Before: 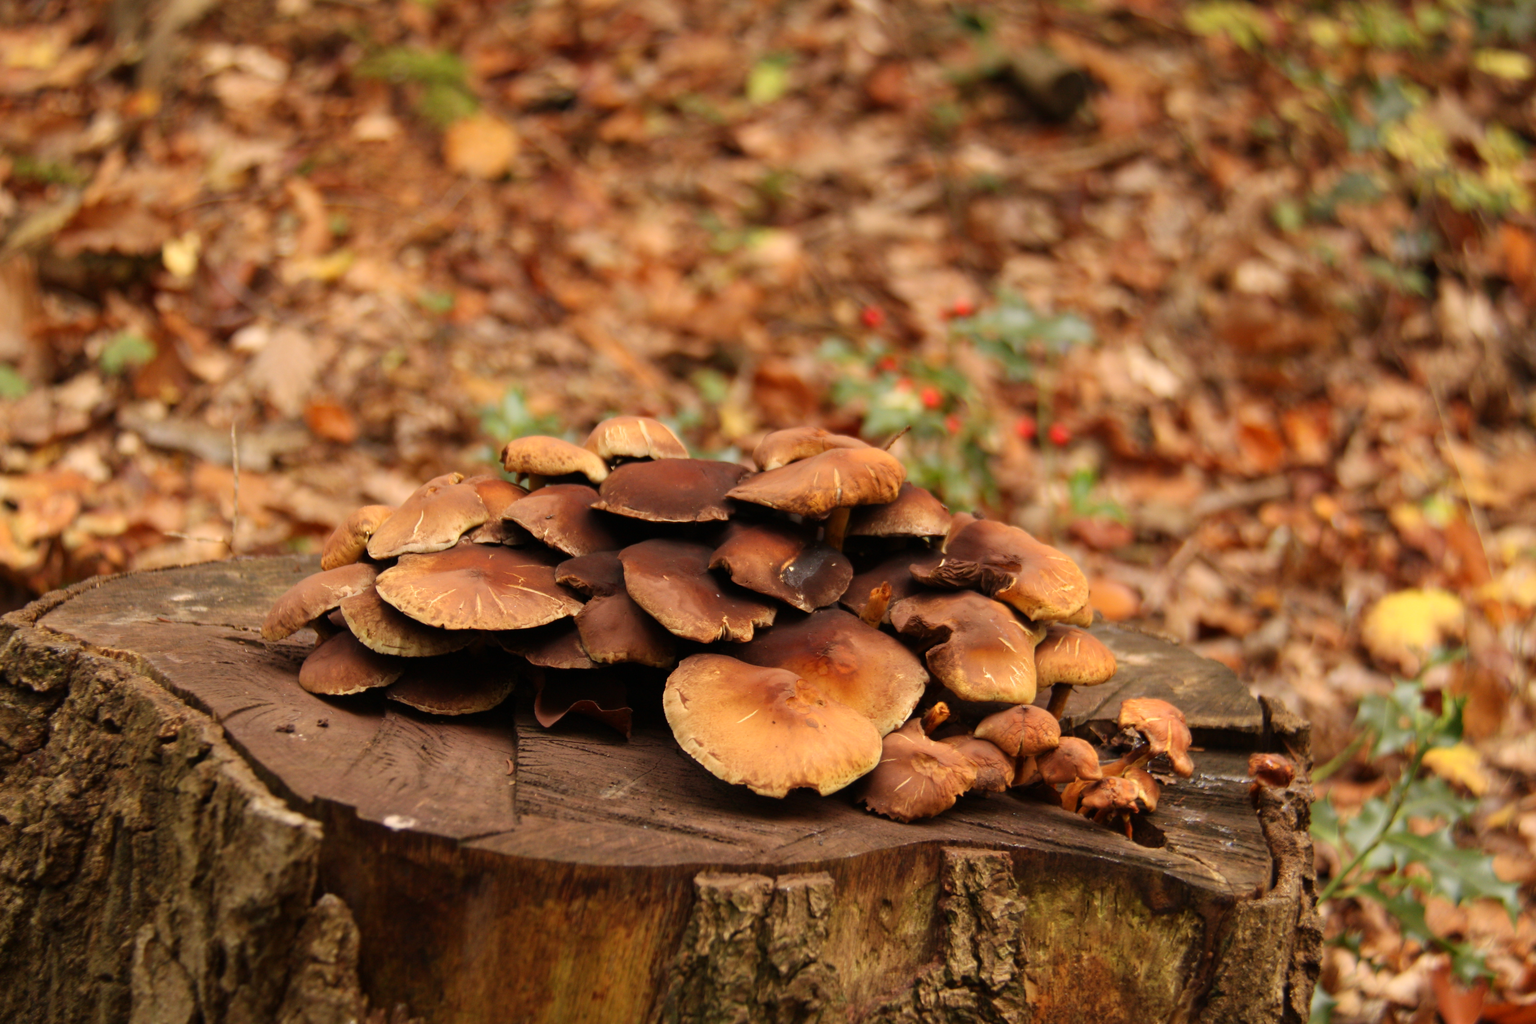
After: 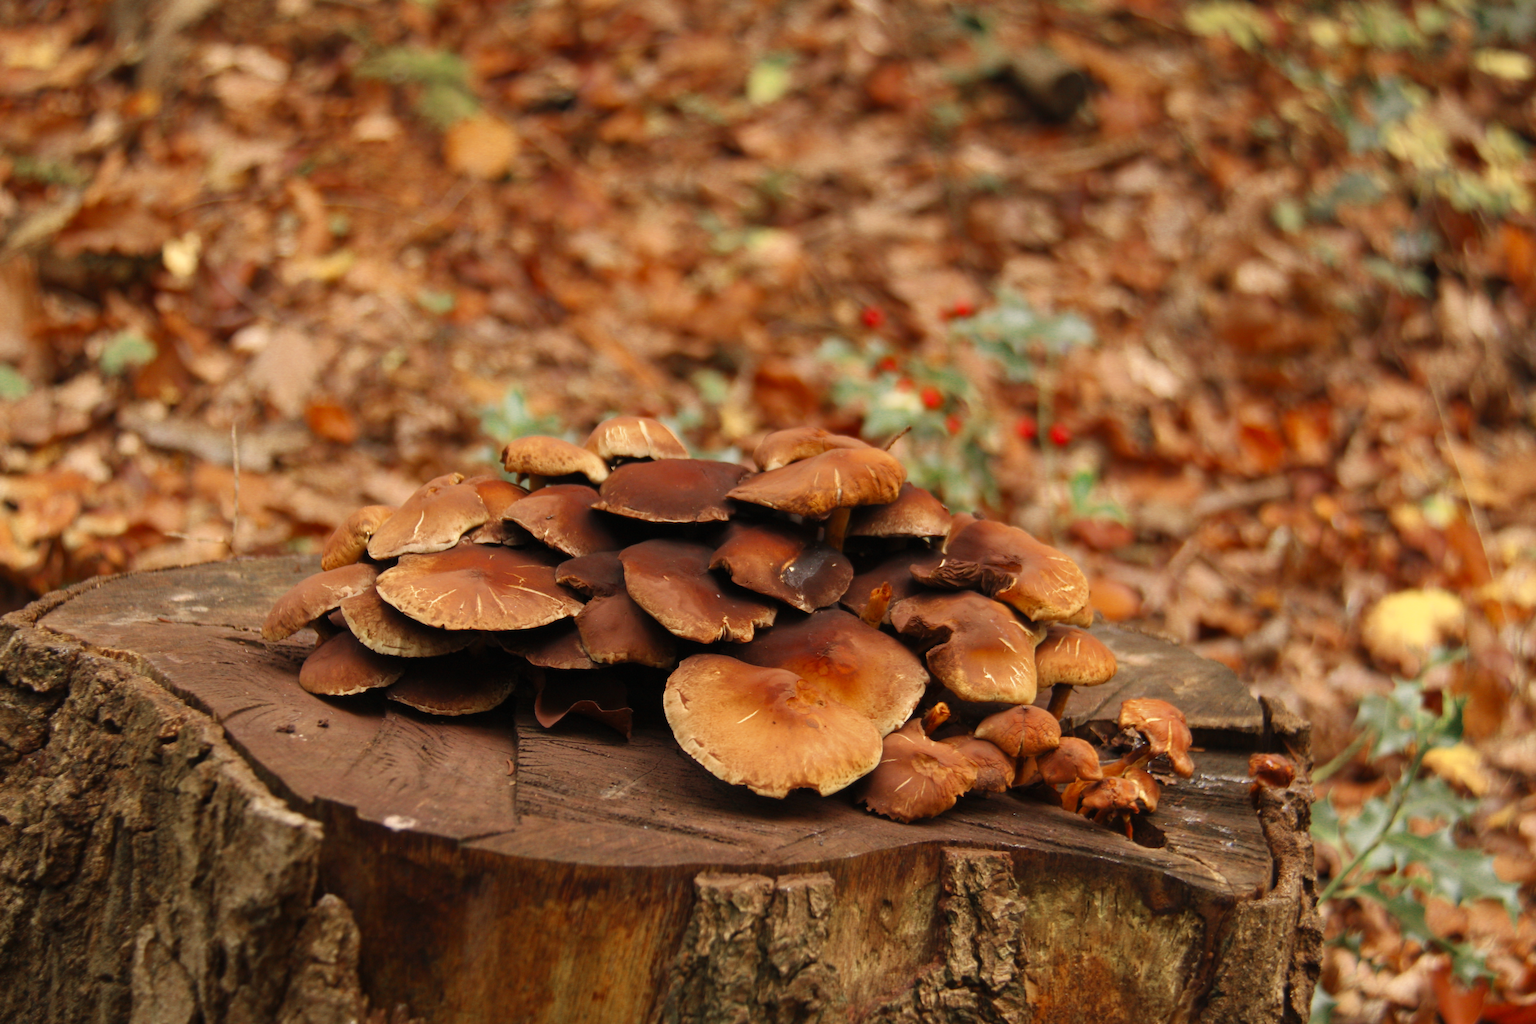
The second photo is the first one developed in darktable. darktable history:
contrast brightness saturation: contrast 0.074, brightness 0.072, saturation 0.178
color zones: curves: ch0 [(0, 0.5) (0.125, 0.4) (0.25, 0.5) (0.375, 0.4) (0.5, 0.4) (0.625, 0.35) (0.75, 0.35) (0.875, 0.5)]; ch1 [(0, 0.35) (0.125, 0.45) (0.25, 0.35) (0.375, 0.35) (0.5, 0.35) (0.625, 0.35) (0.75, 0.45) (0.875, 0.35)]; ch2 [(0, 0.6) (0.125, 0.5) (0.25, 0.5) (0.375, 0.6) (0.5, 0.6) (0.625, 0.5) (0.75, 0.5) (0.875, 0.5)]
